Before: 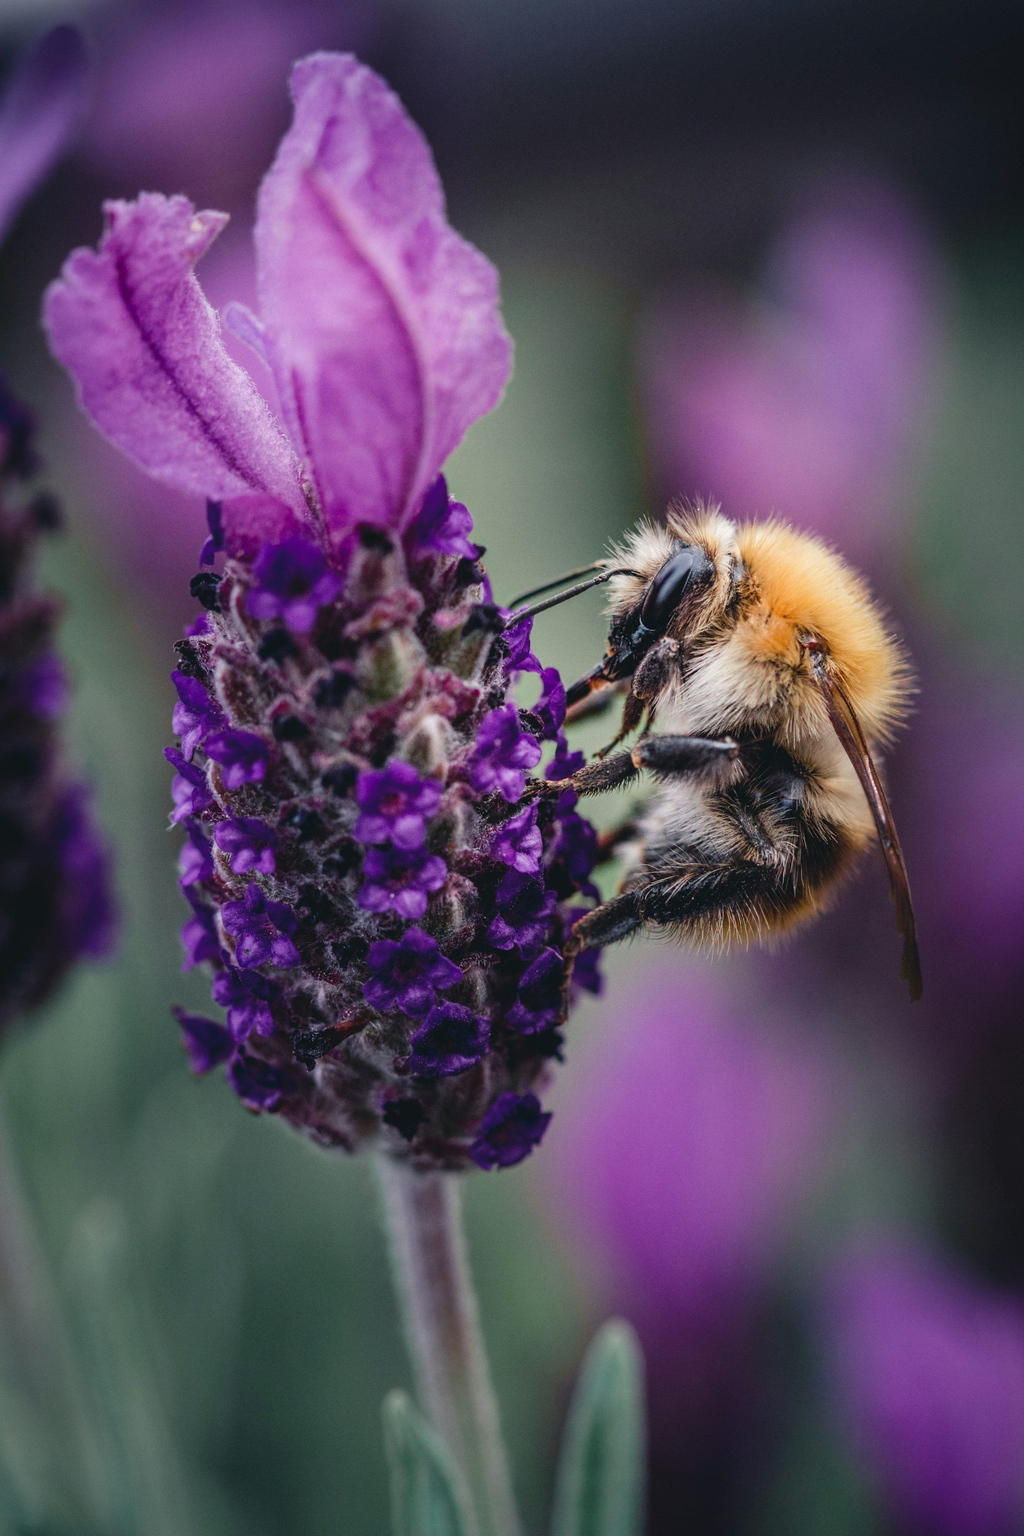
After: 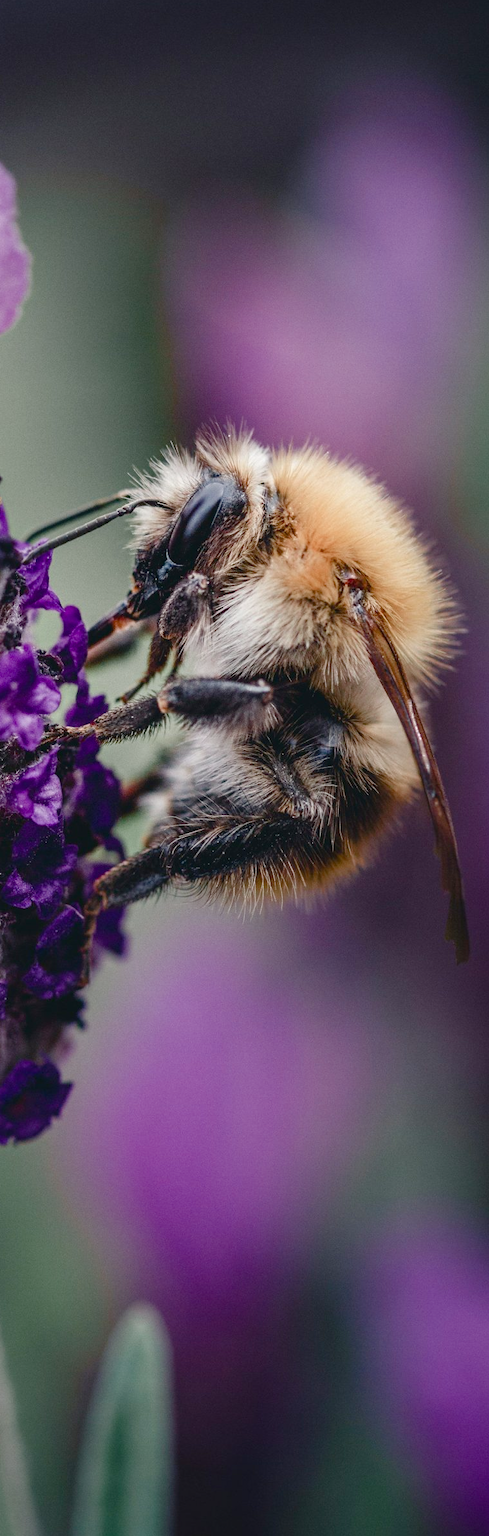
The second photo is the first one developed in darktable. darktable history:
crop: left 47.343%, top 6.75%, right 8.079%
color balance rgb: linear chroma grading › shadows -1.83%, linear chroma grading › highlights -14.963%, linear chroma grading › global chroma -9.424%, linear chroma grading › mid-tones -9.76%, perceptual saturation grading › global saturation 20%, perceptual saturation grading › highlights -49.983%, perceptual saturation grading › shadows 24.821%, global vibrance 20%
